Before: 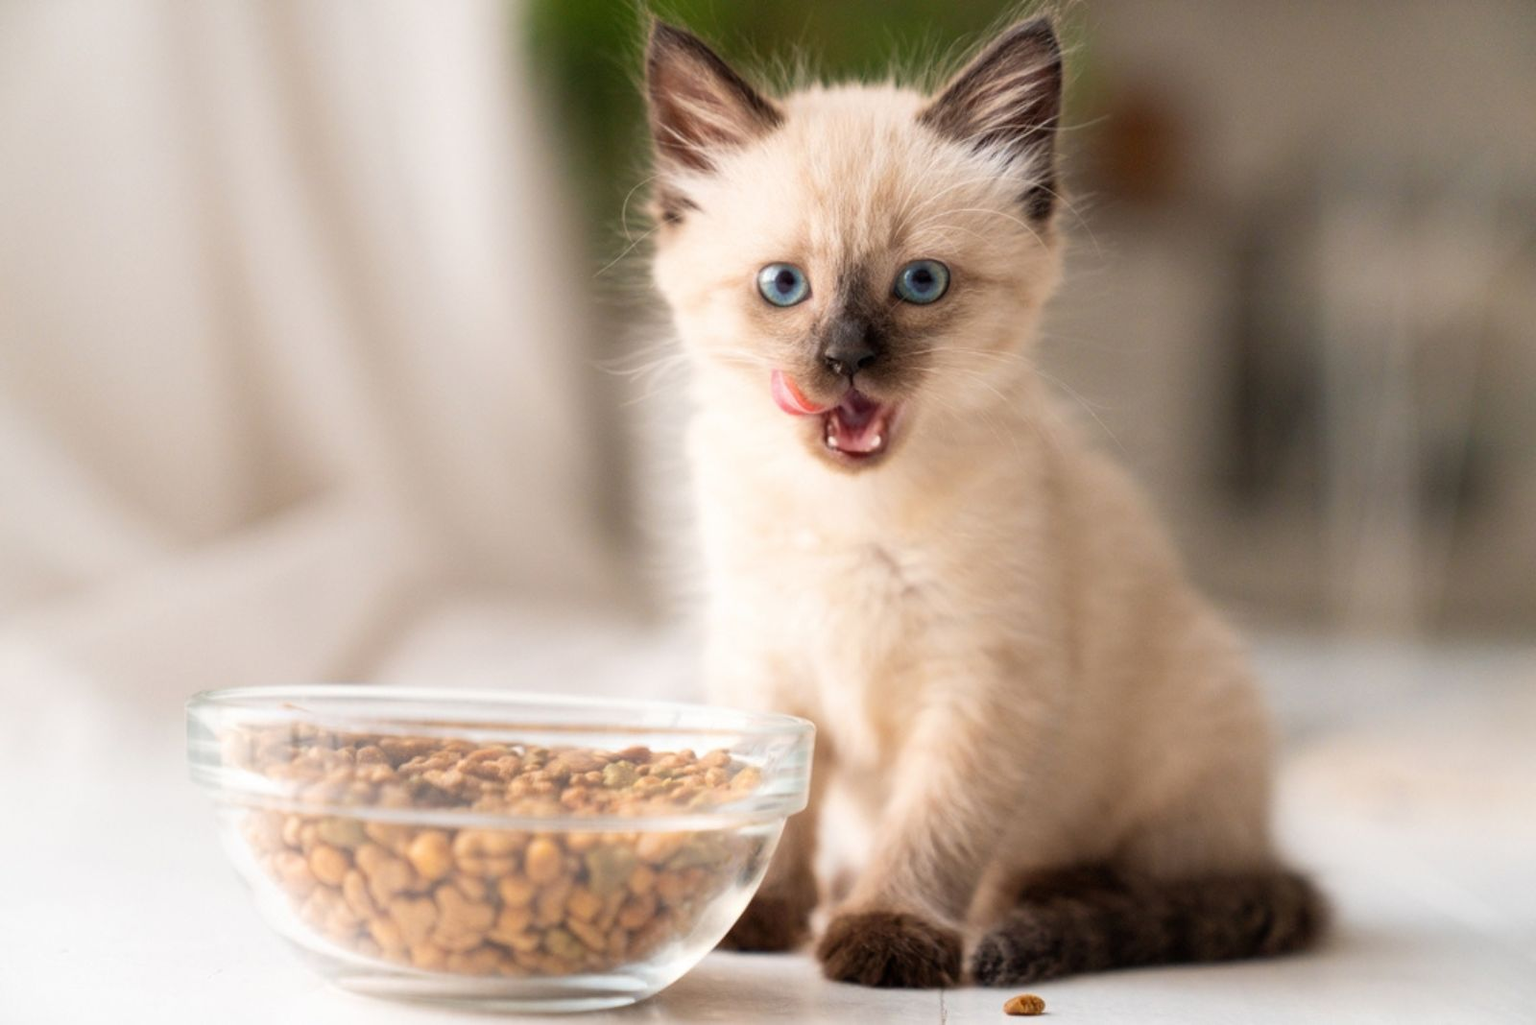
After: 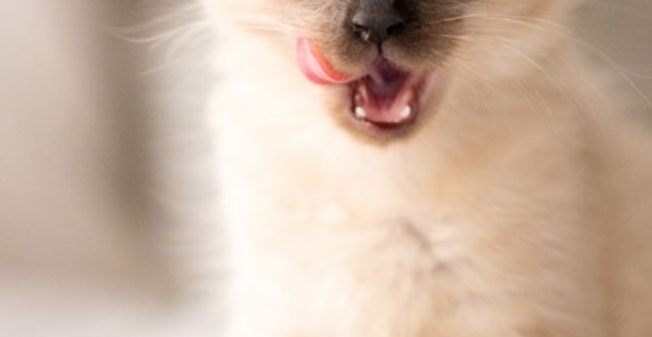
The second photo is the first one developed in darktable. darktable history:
crop: left 31.747%, top 32.664%, right 27.477%, bottom 35.728%
